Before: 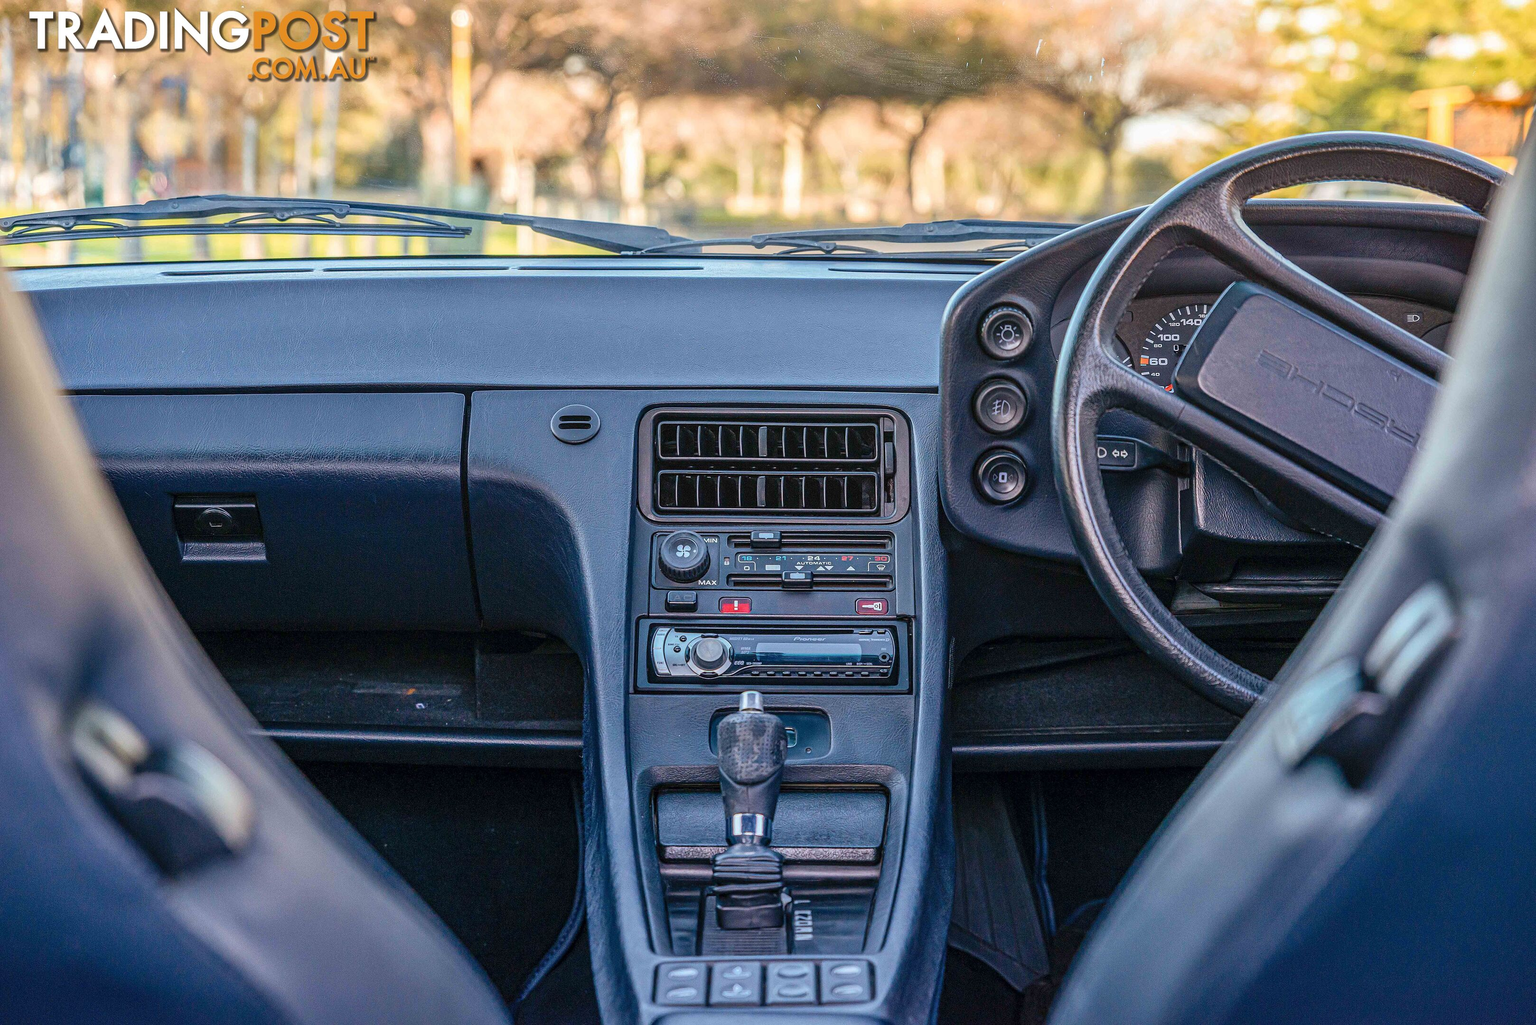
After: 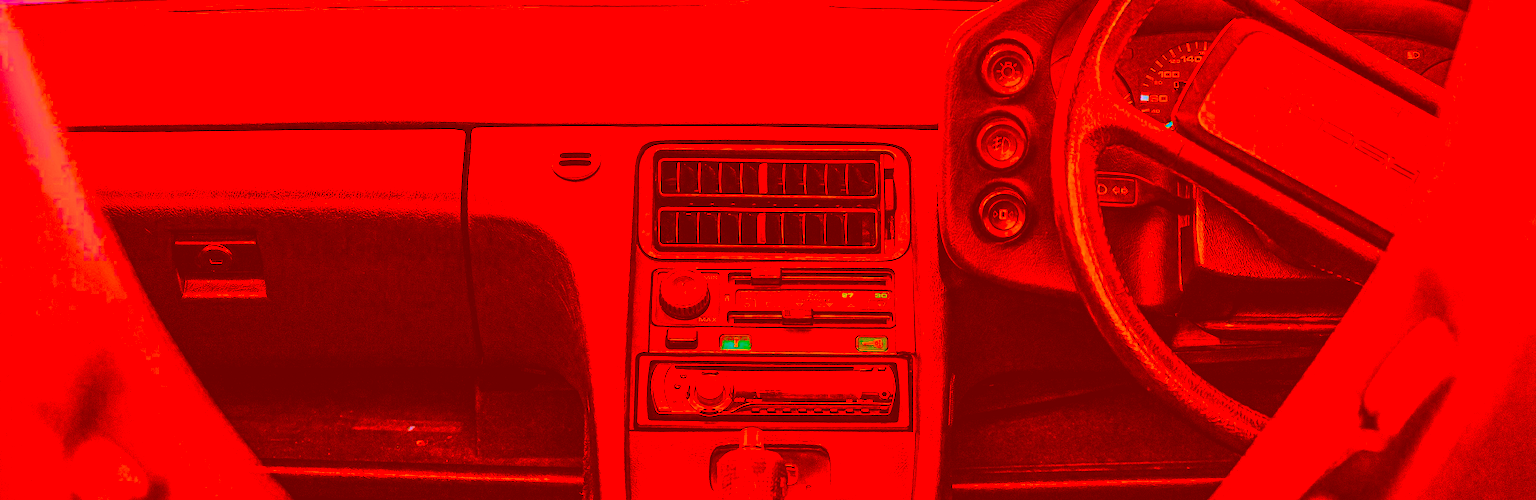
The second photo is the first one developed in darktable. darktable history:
base curve: curves: ch0 [(0, 0) (0.028, 0.03) (0.121, 0.232) (0.46, 0.748) (0.859, 0.968) (1, 1)], preserve colors none
color correction: highlights a* -39.56, highlights b* -39.81, shadows a* -39.38, shadows b* -39.96, saturation -2.94
crop and rotate: top 25.73%, bottom 25.413%
exposure: black level correction 0.006, exposure -0.224 EV, compensate highlight preservation false
